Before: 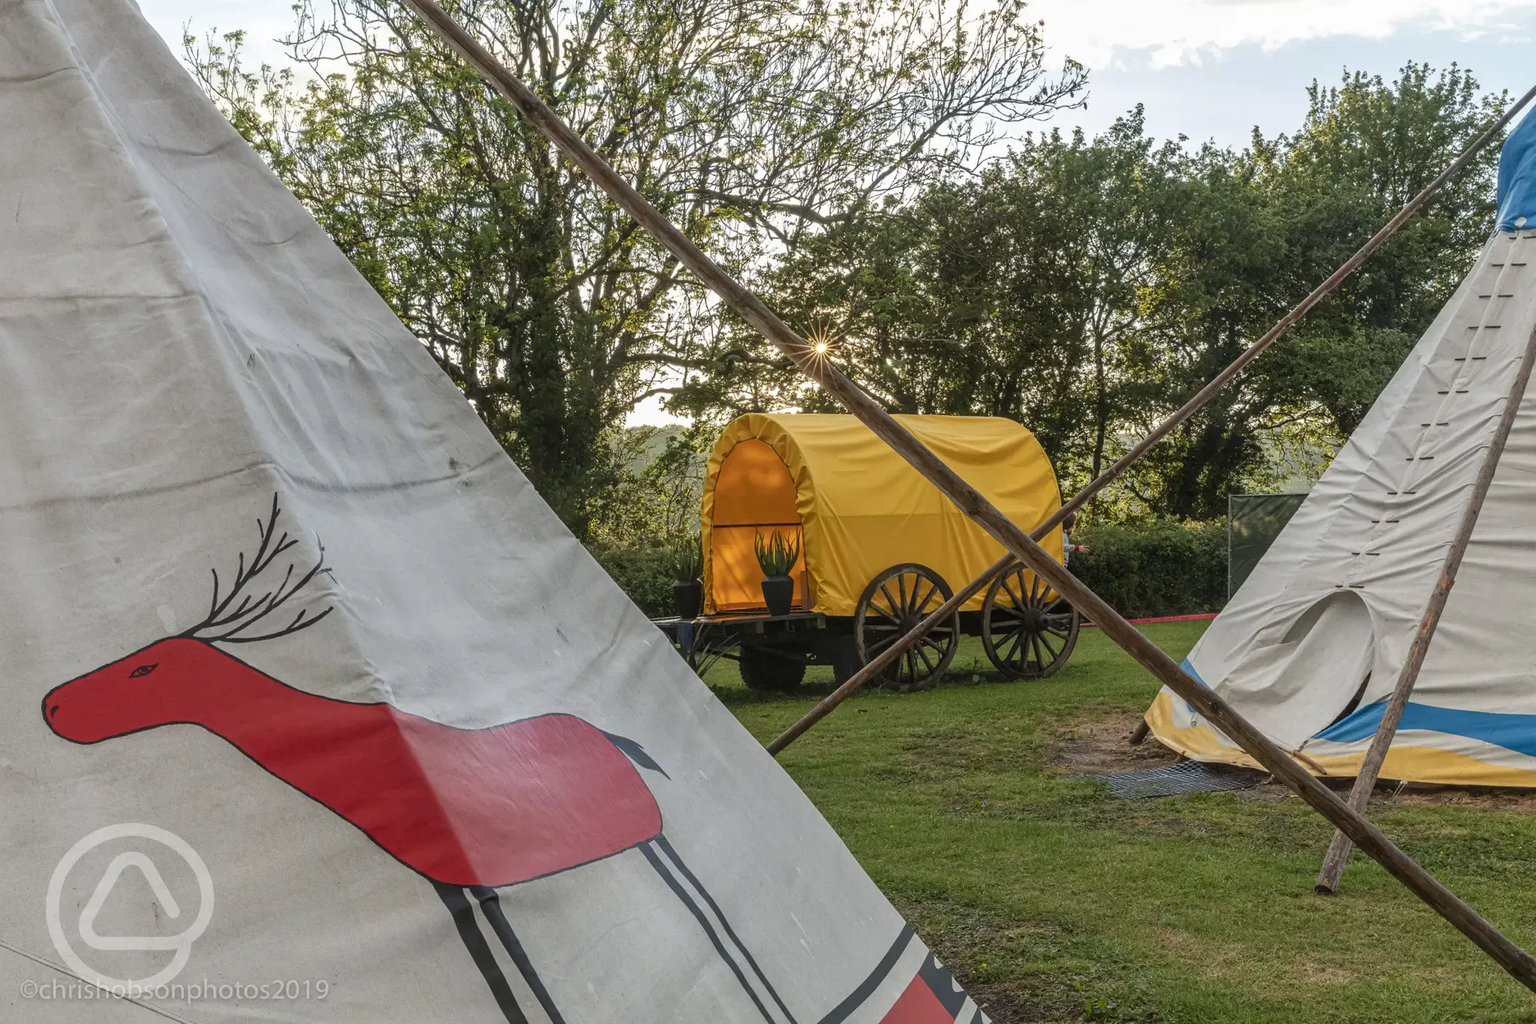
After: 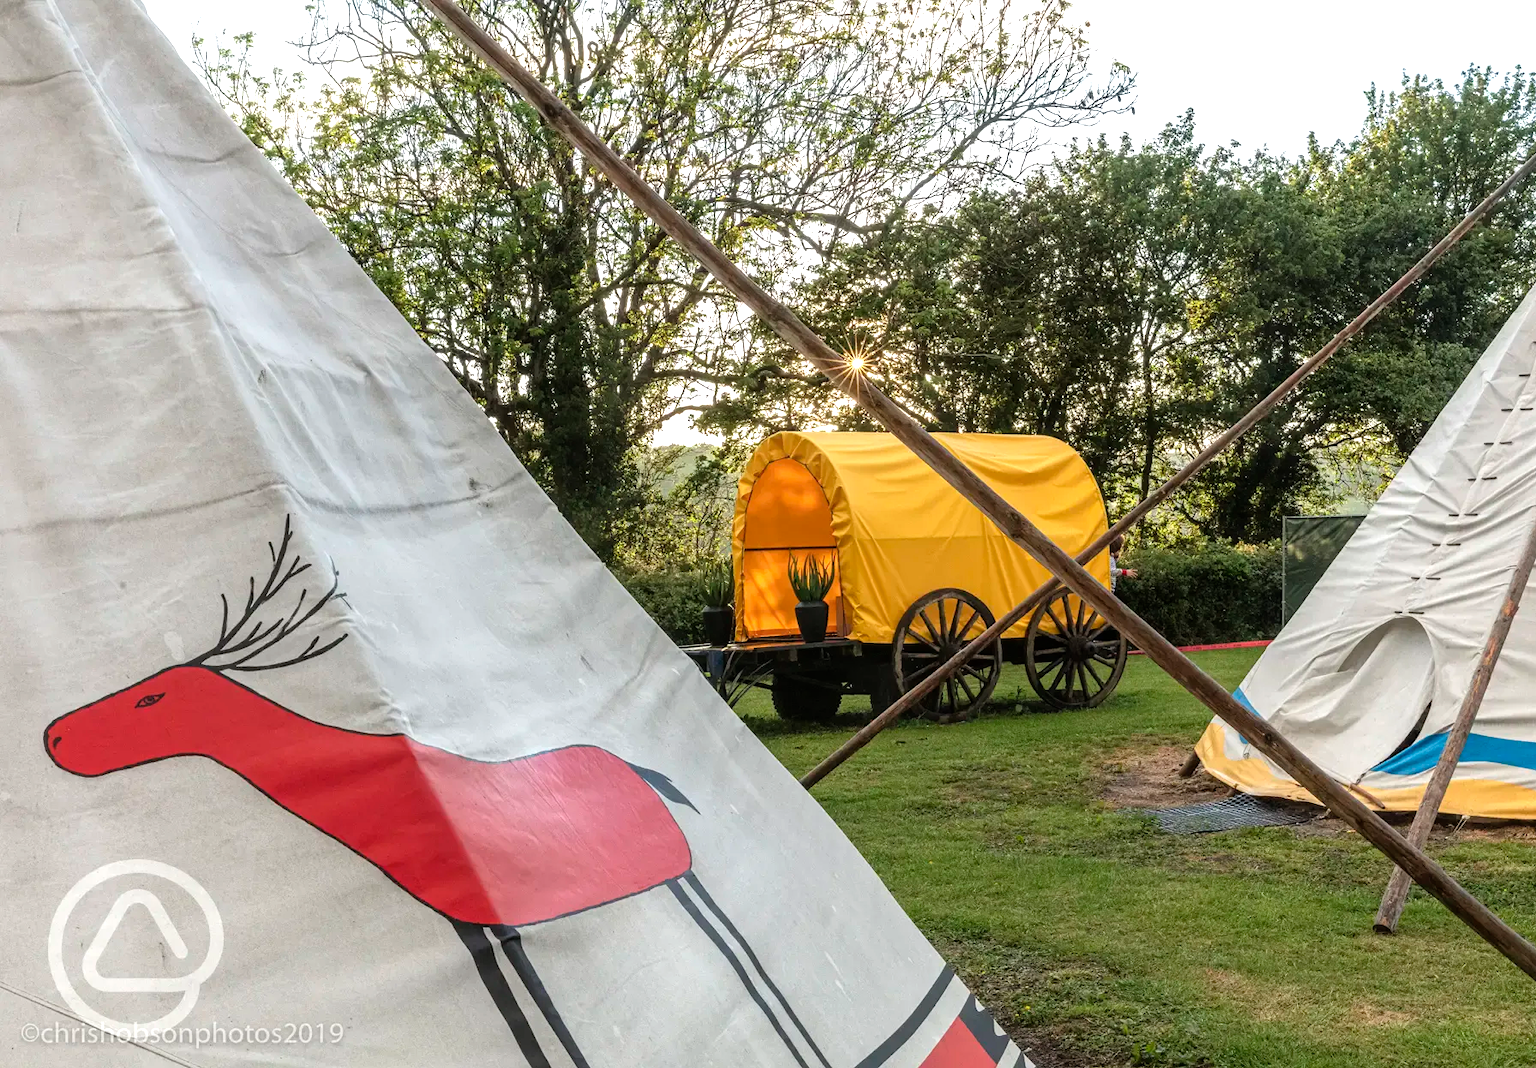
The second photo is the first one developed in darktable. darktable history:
tone equalizer: -8 EV -0.782 EV, -7 EV -0.698 EV, -6 EV -0.628 EV, -5 EV -0.407 EV, -3 EV 0.381 EV, -2 EV 0.6 EV, -1 EV 0.675 EV, +0 EV 0.737 EV
crop: right 4.219%, bottom 0.041%
